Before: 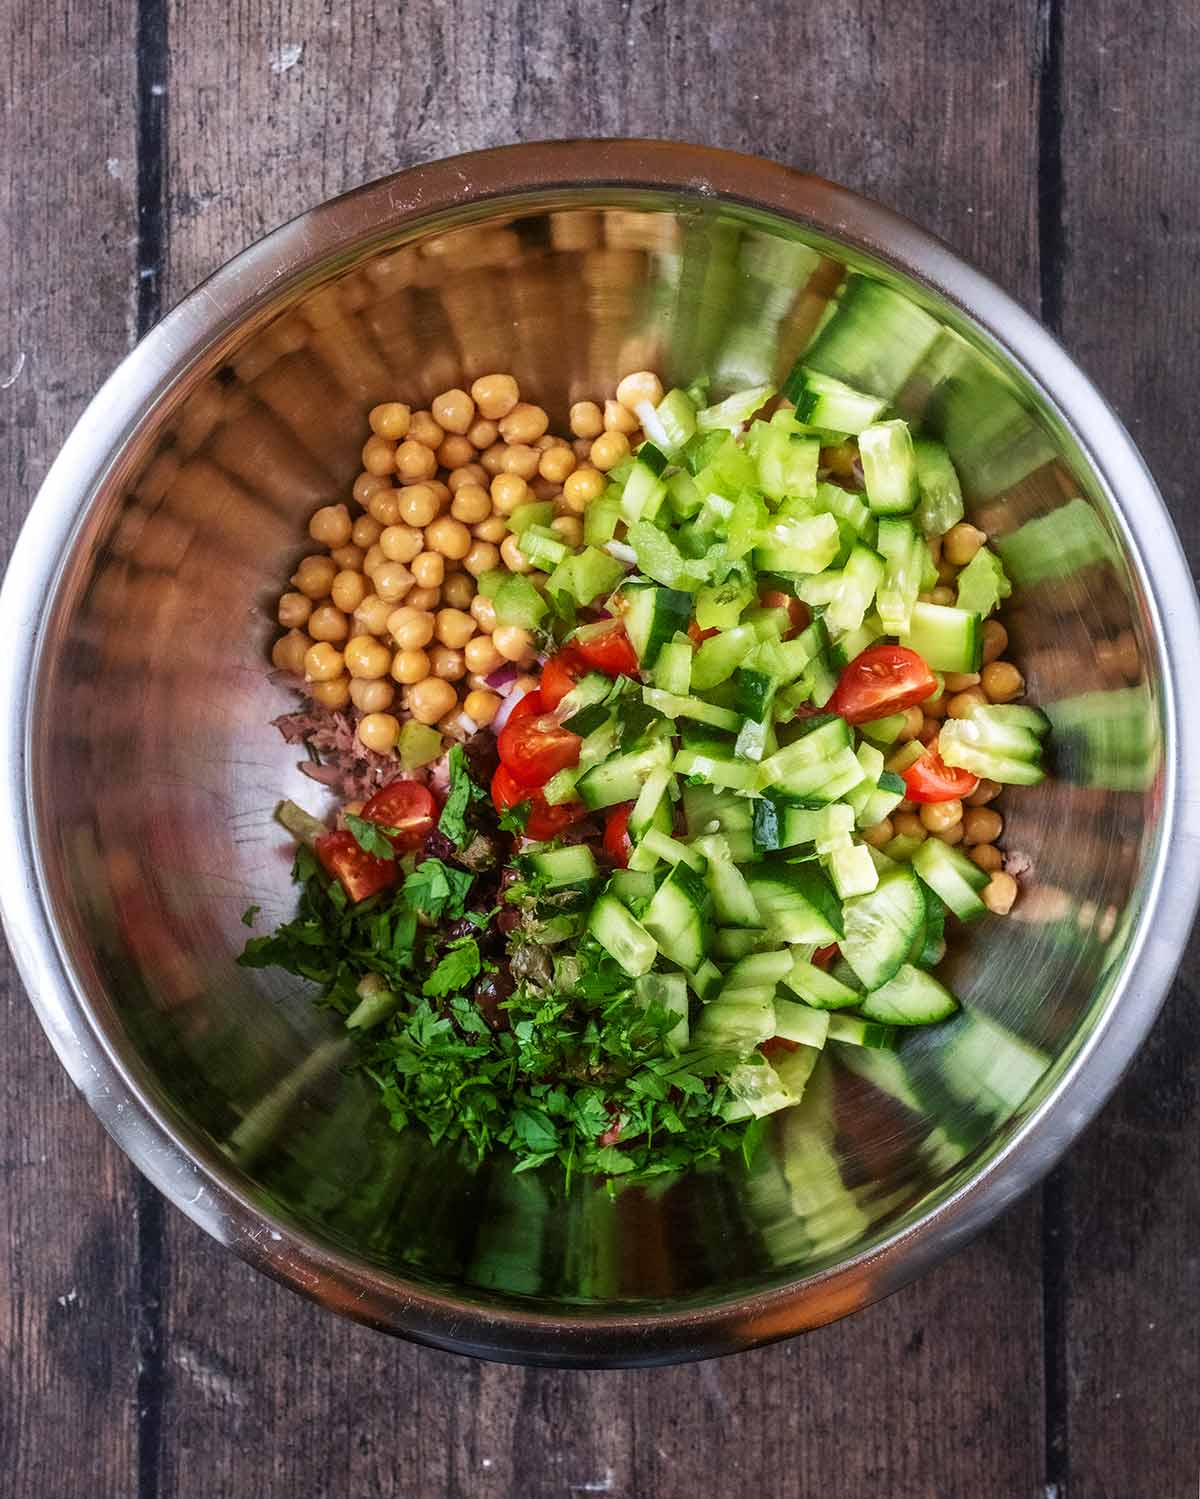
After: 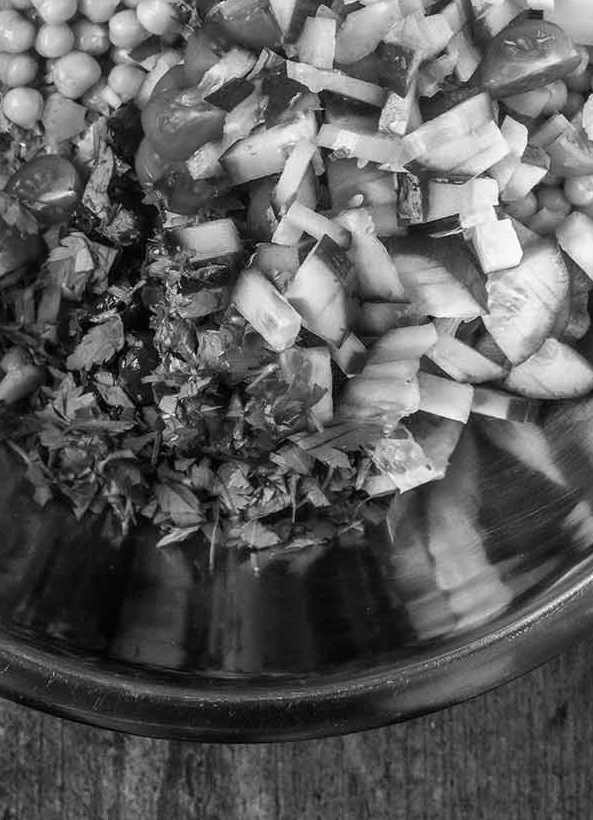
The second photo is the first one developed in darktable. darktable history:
monochrome: on, module defaults
color correction: highlights a* -5.94, highlights b* 11.19
crop: left 29.672%, top 41.786%, right 20.851%, bottom 3.487%
